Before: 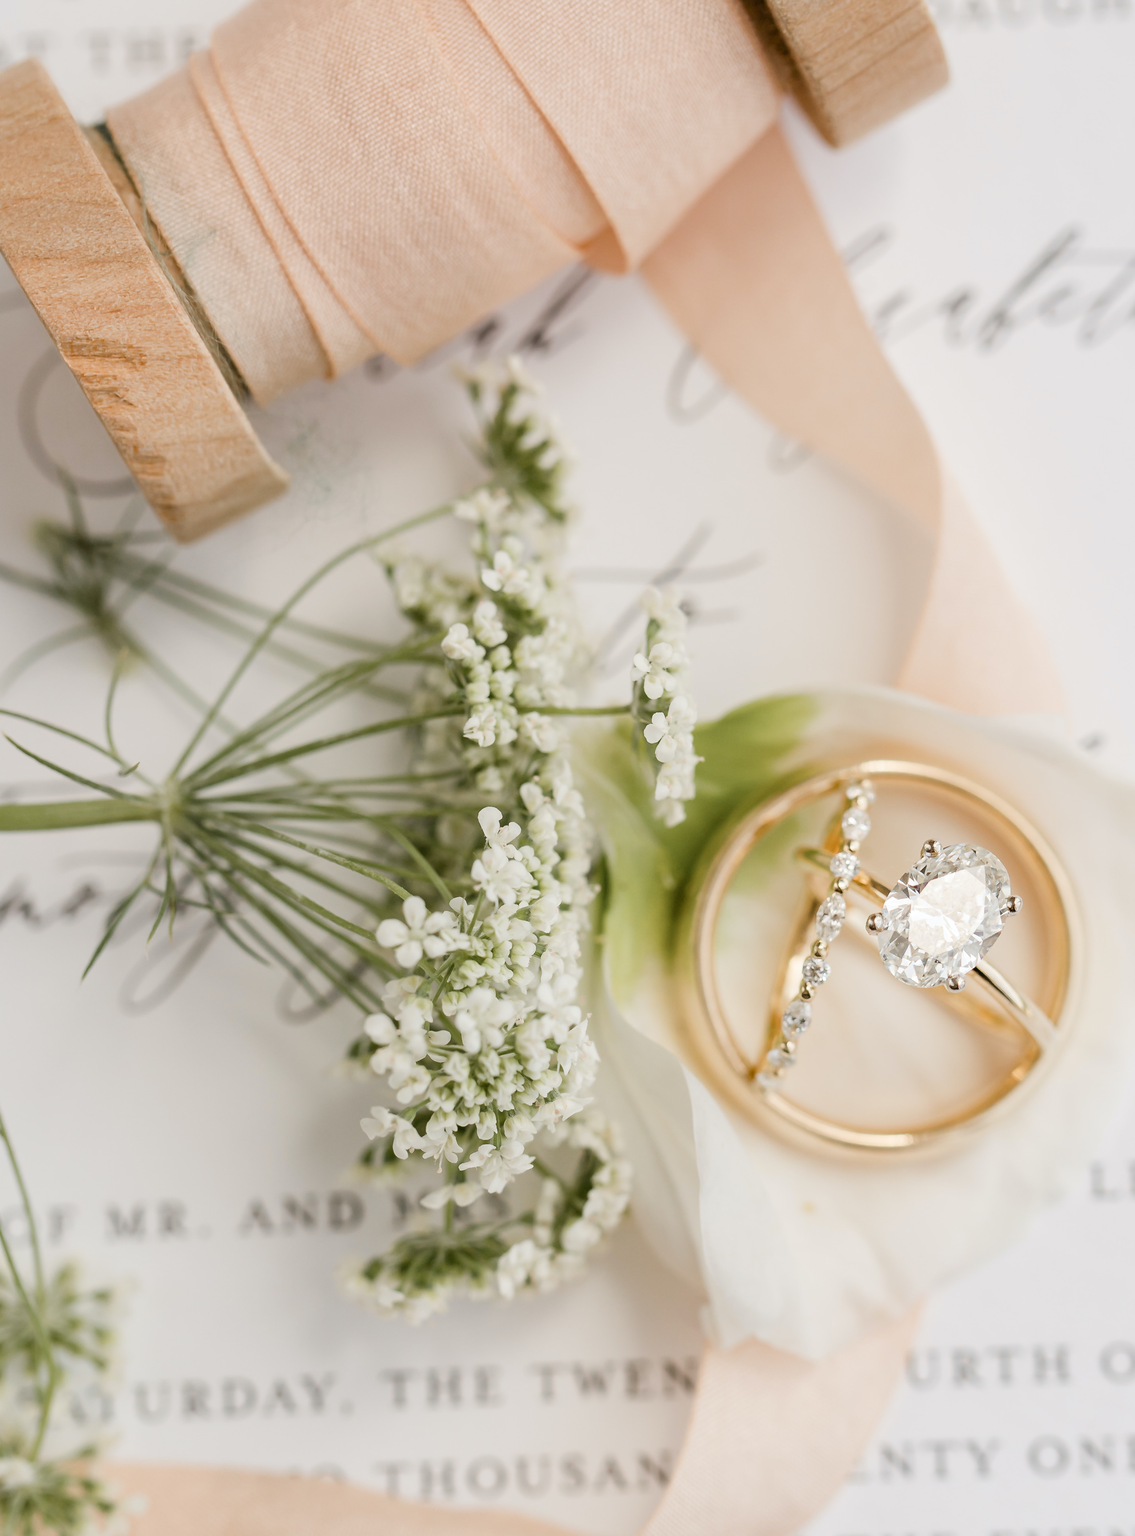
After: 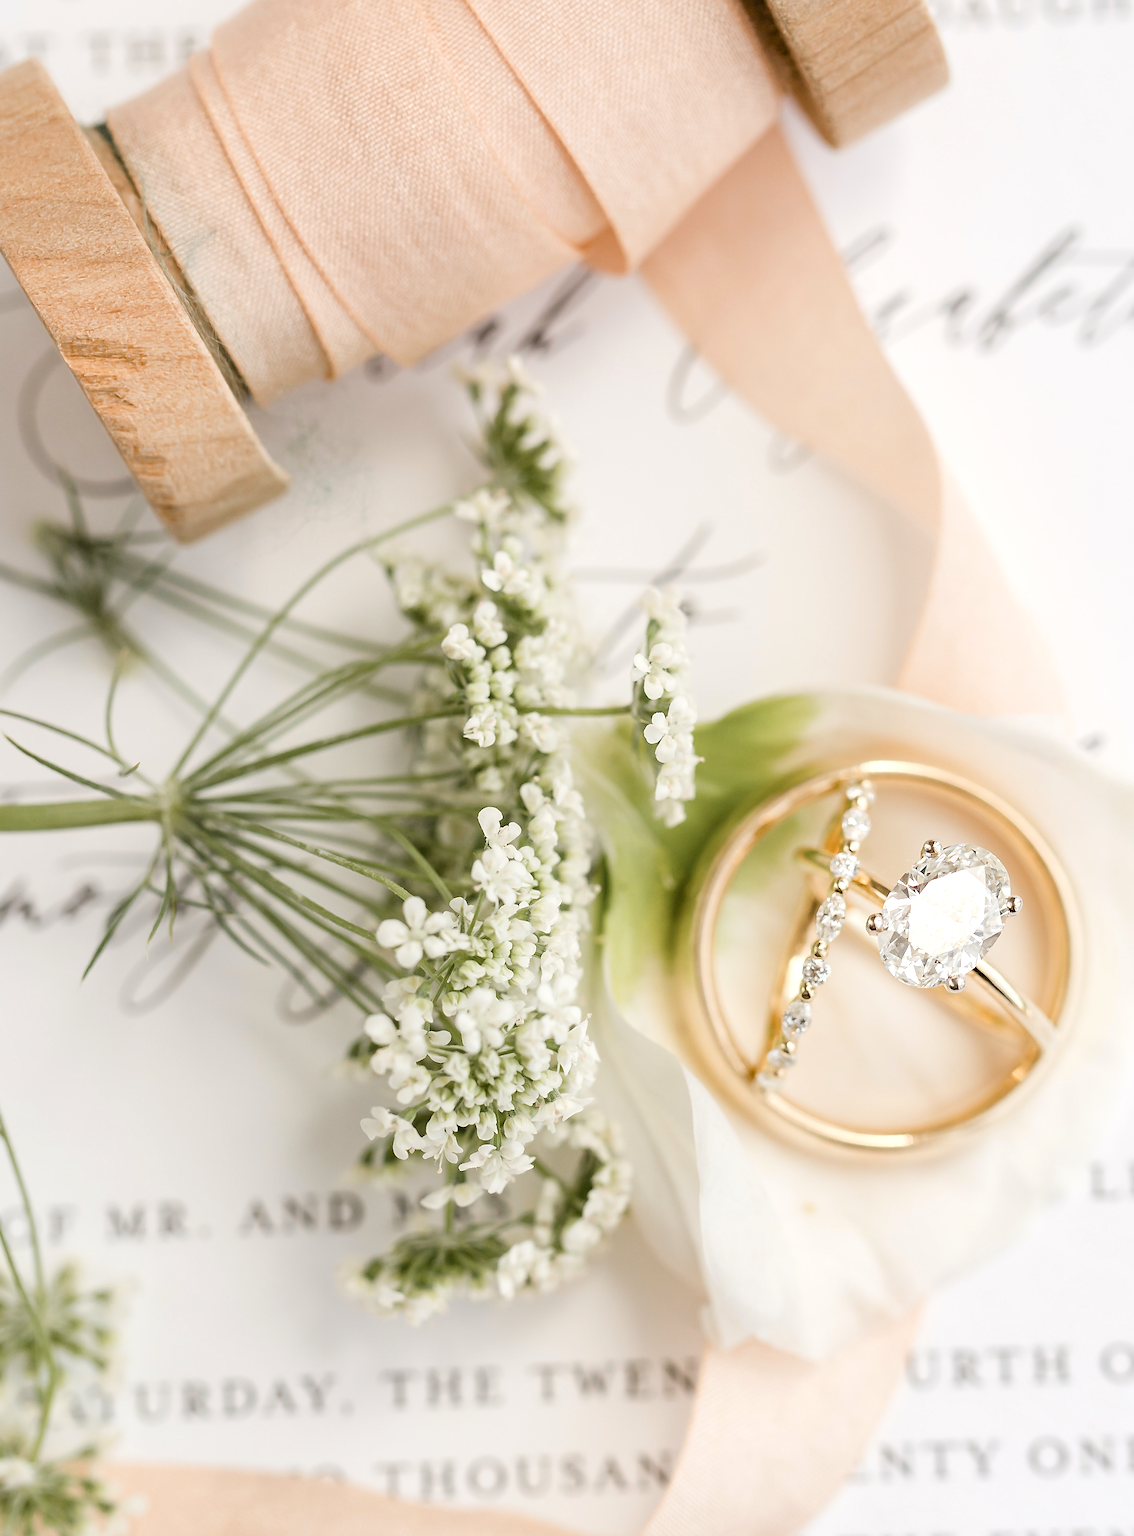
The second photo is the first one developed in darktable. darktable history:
white balance: emerald 1
exposure: exposure 0.3 EV, compensate highlight preservation false
sharpen: on, module defaults
